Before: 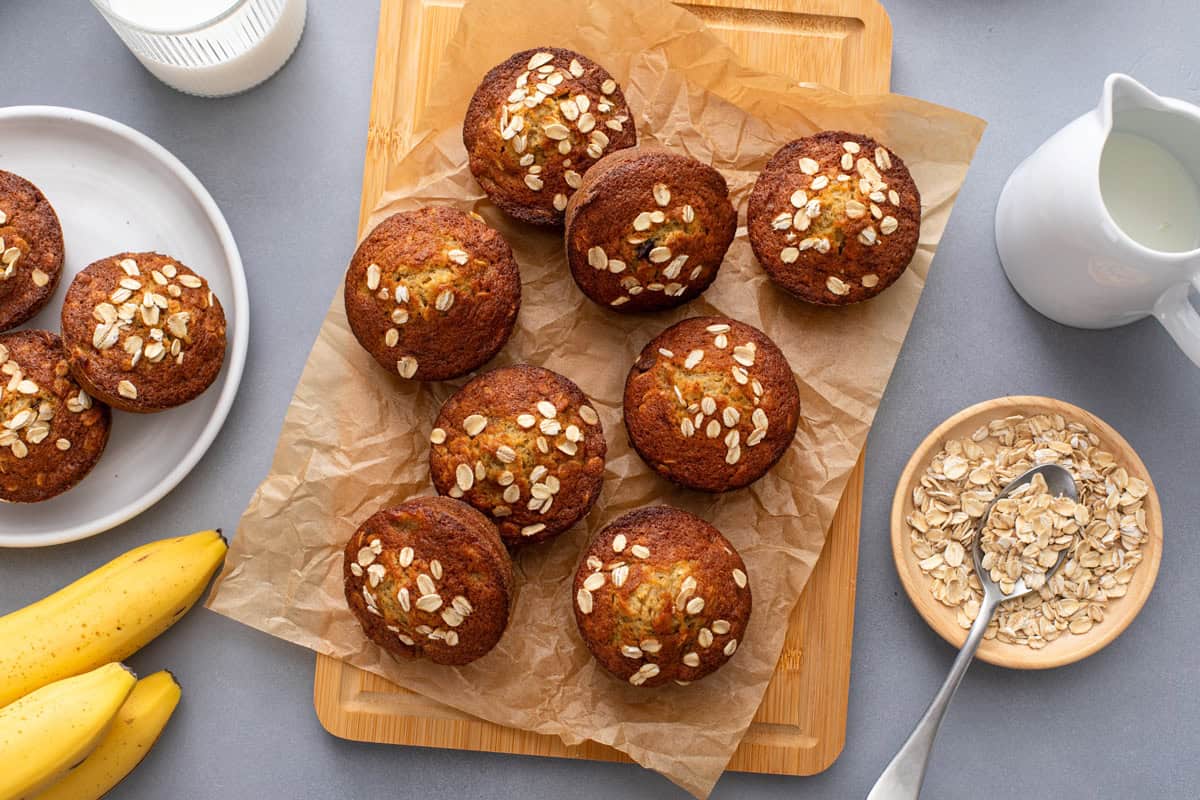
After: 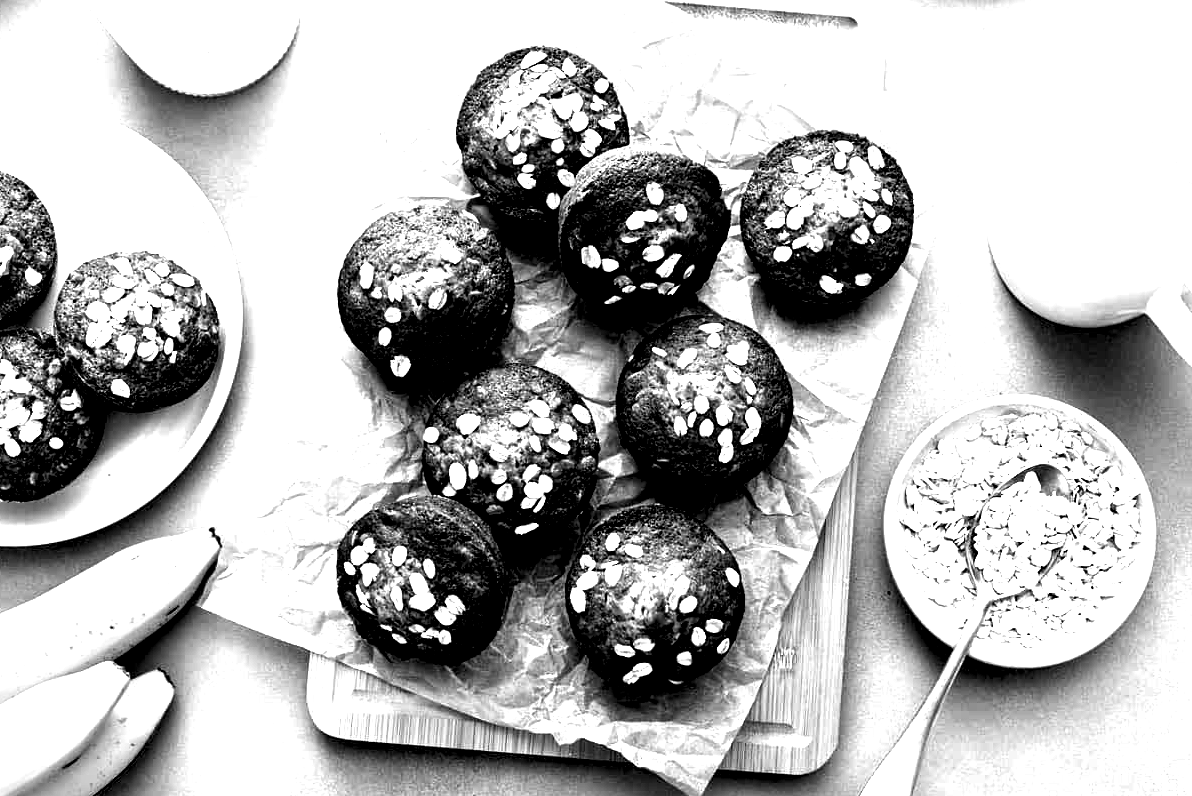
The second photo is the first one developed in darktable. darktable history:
levels: levels [0.514, 0.759, 1]
crop and rotate: left 0.614%, top 0.179%, bottom 0.309%
monochrome: a -4.13, b 5.16, size 1
exposure: black level correction 0.001, exposure 1.822 EV, compensate exposure bias true, compensate highlight preservation false
